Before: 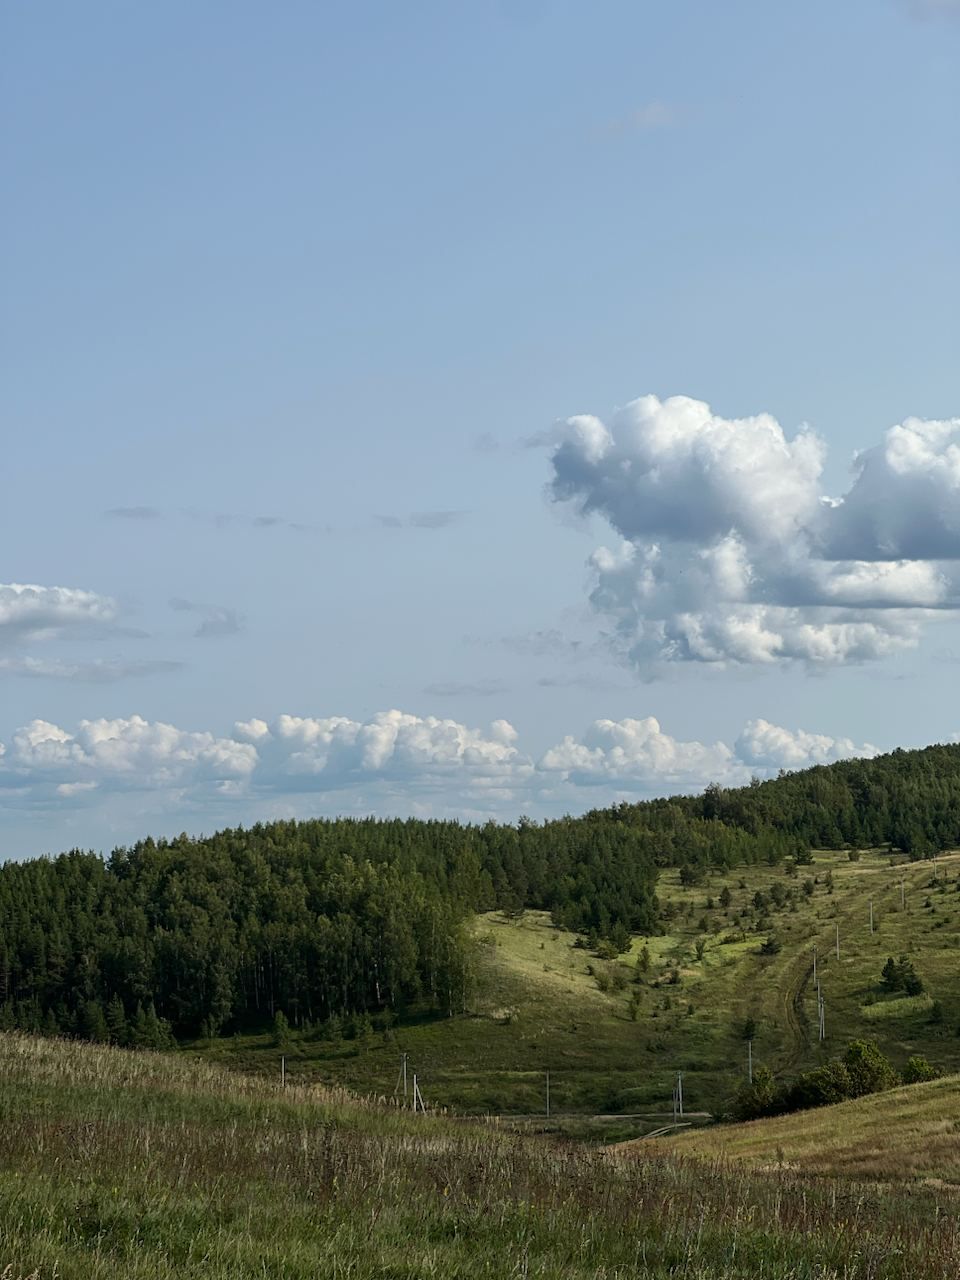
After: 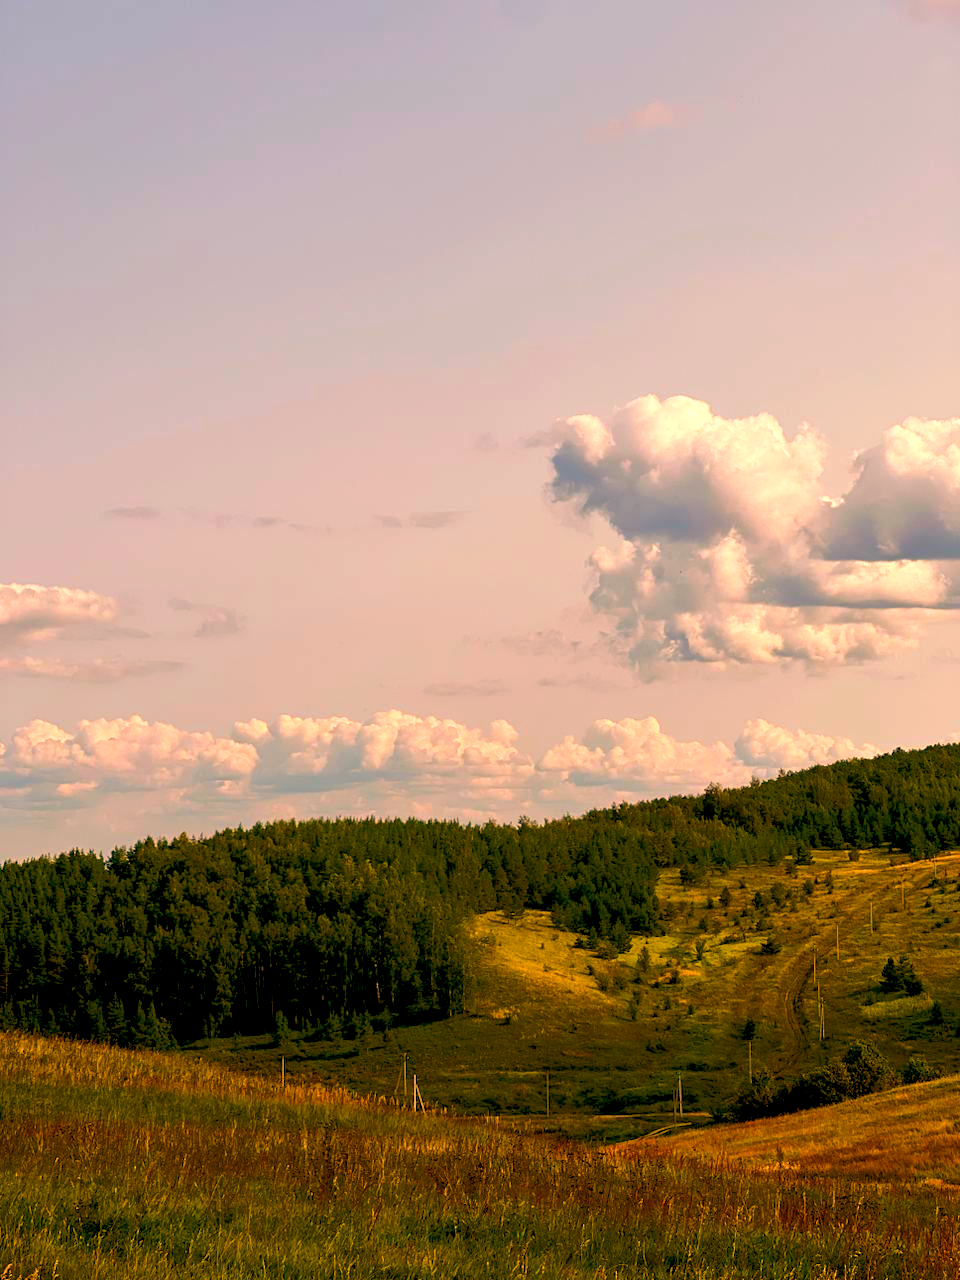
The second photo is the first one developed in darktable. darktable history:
white balance: red 1.08, blue 0.791
color balance rgb: shadows lift › luminance -21.66%, shadows lift › chroma 6.57%, shadows lift › hue 270°, power › chroma 0.68%, power › hue 60°, highlights gain › luminance 6.08%, highlights gain › chroma 1.33%, highlights gain › hue 90°, global offset › luminance -0.87%, perceptual saturation grading › global saturation 26.86%, perceptual saturation grading › highlights -28.39%, perceptual saturation grading › mid-tones 15.22%, perceptual saturation grading › shadows 33.98%, perceptual brilliance grading › highlights 10%, perceptual brilliance grading › mid-tones 5%
color correction: highlights a* 19.5, highlights b* -11.53, saturation 1.69
rgb curve: curves: ch0 [(0, 0) (0.093, 0.159) (0.241, 0.265) (0.414, 0.42) (1, 1)], compensate middle gray true, preserve colors basic power
